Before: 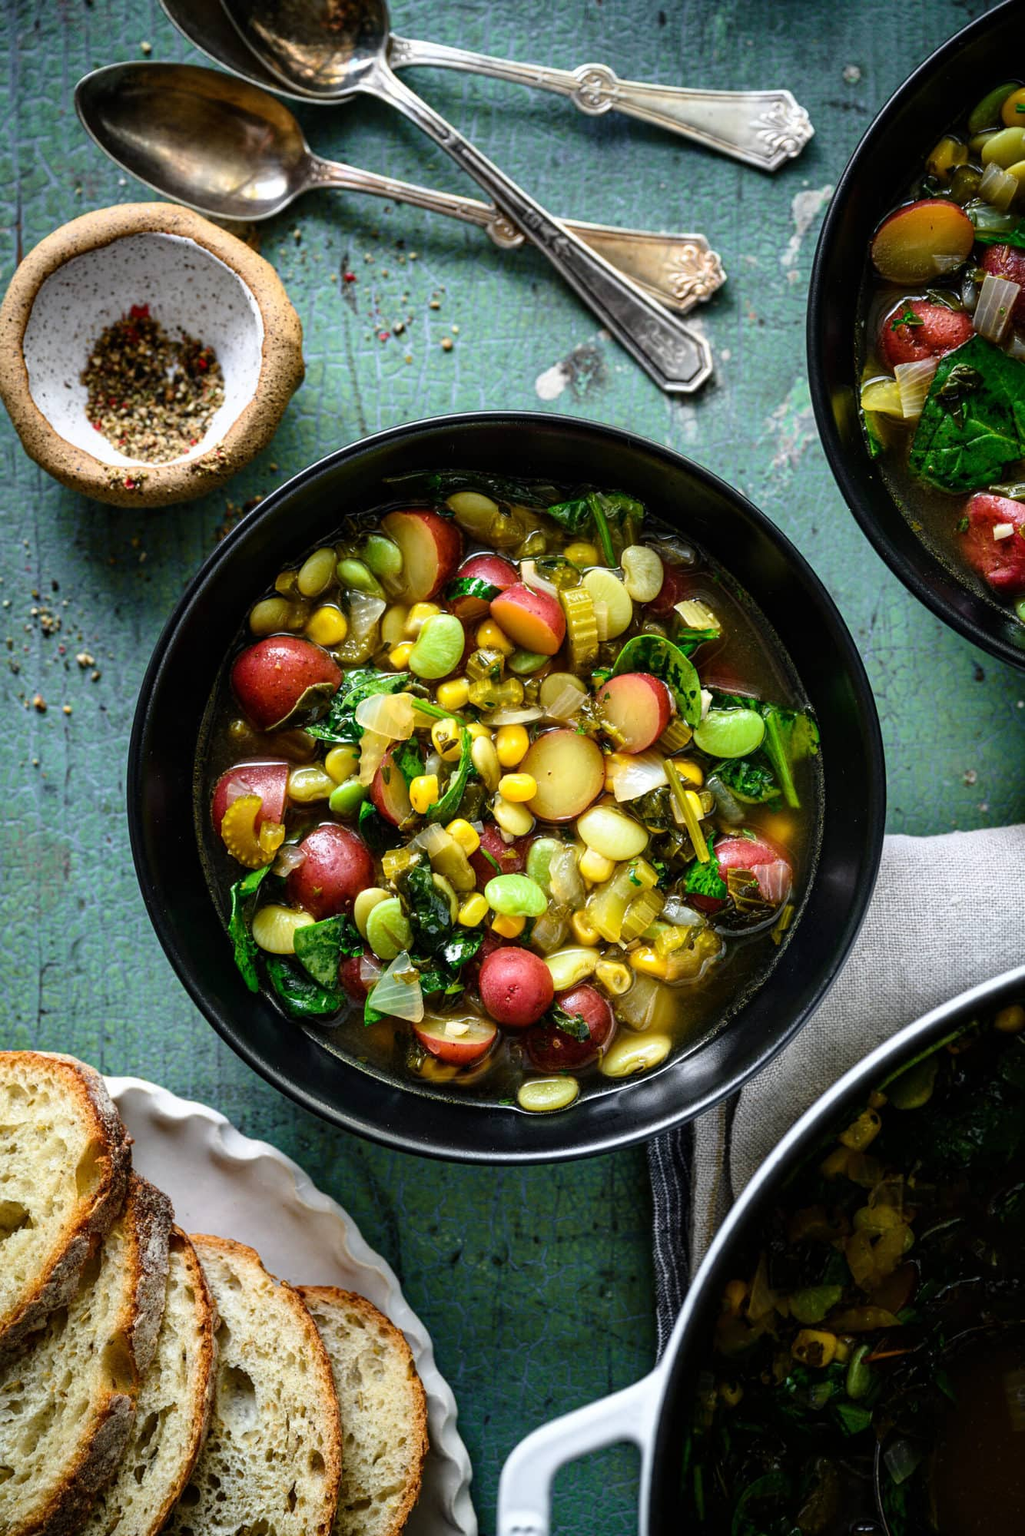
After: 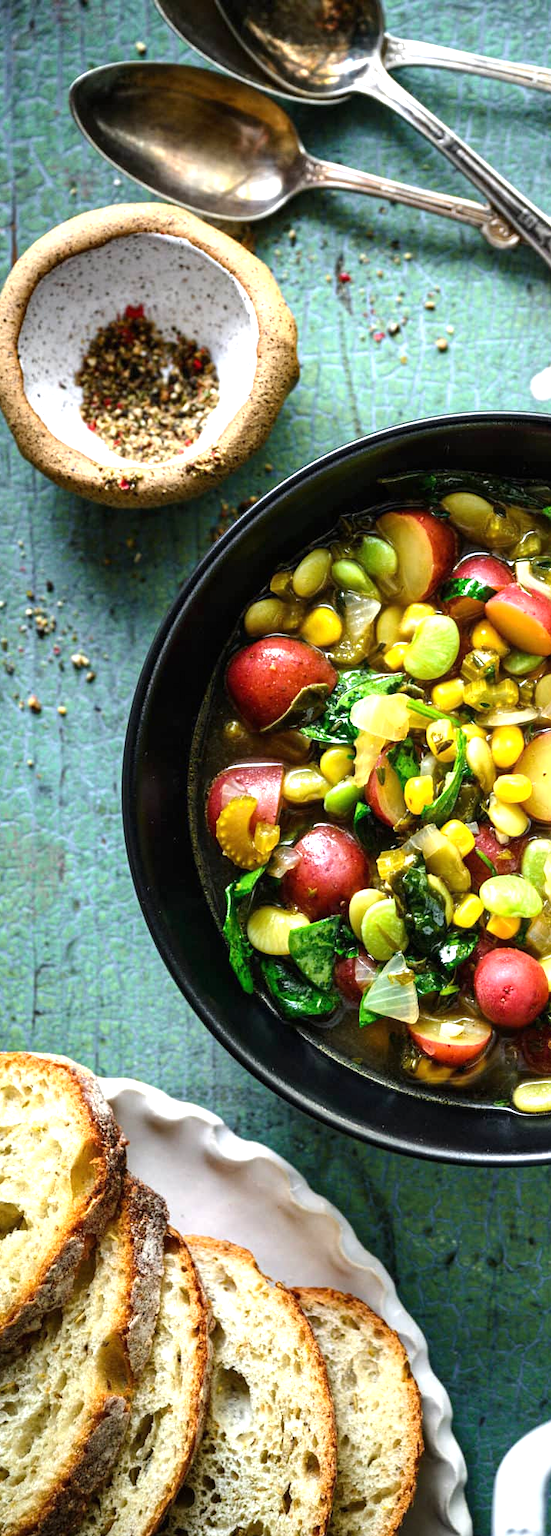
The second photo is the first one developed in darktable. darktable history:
exposure: black level correction 0, exposure 0.7 EV, compensate exposure bias true, compensate highlight preservation false
crop: left 0.587%, right 45.588%, bottom 0.086%
